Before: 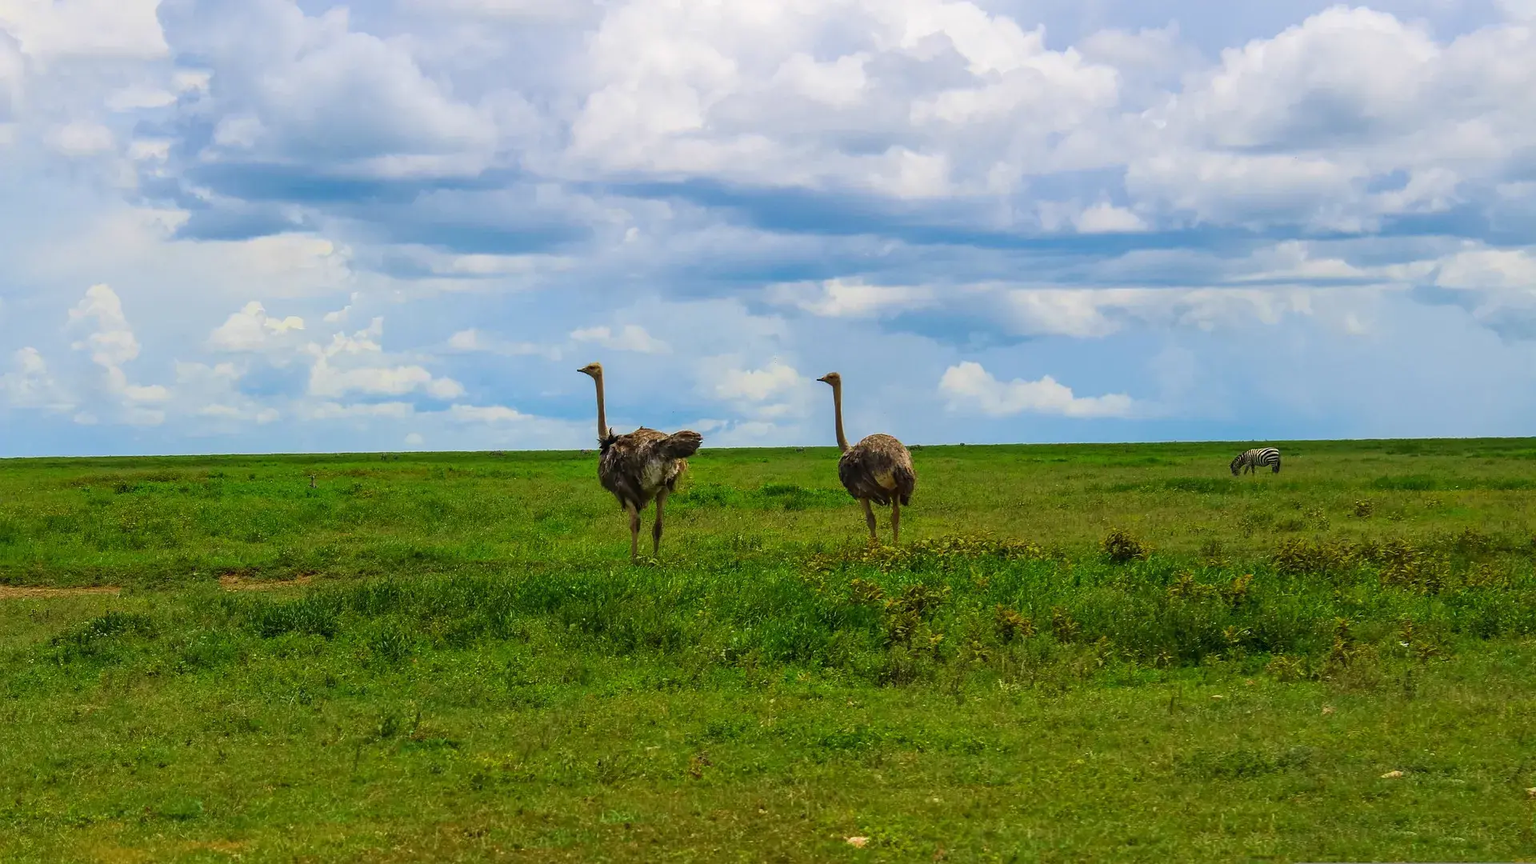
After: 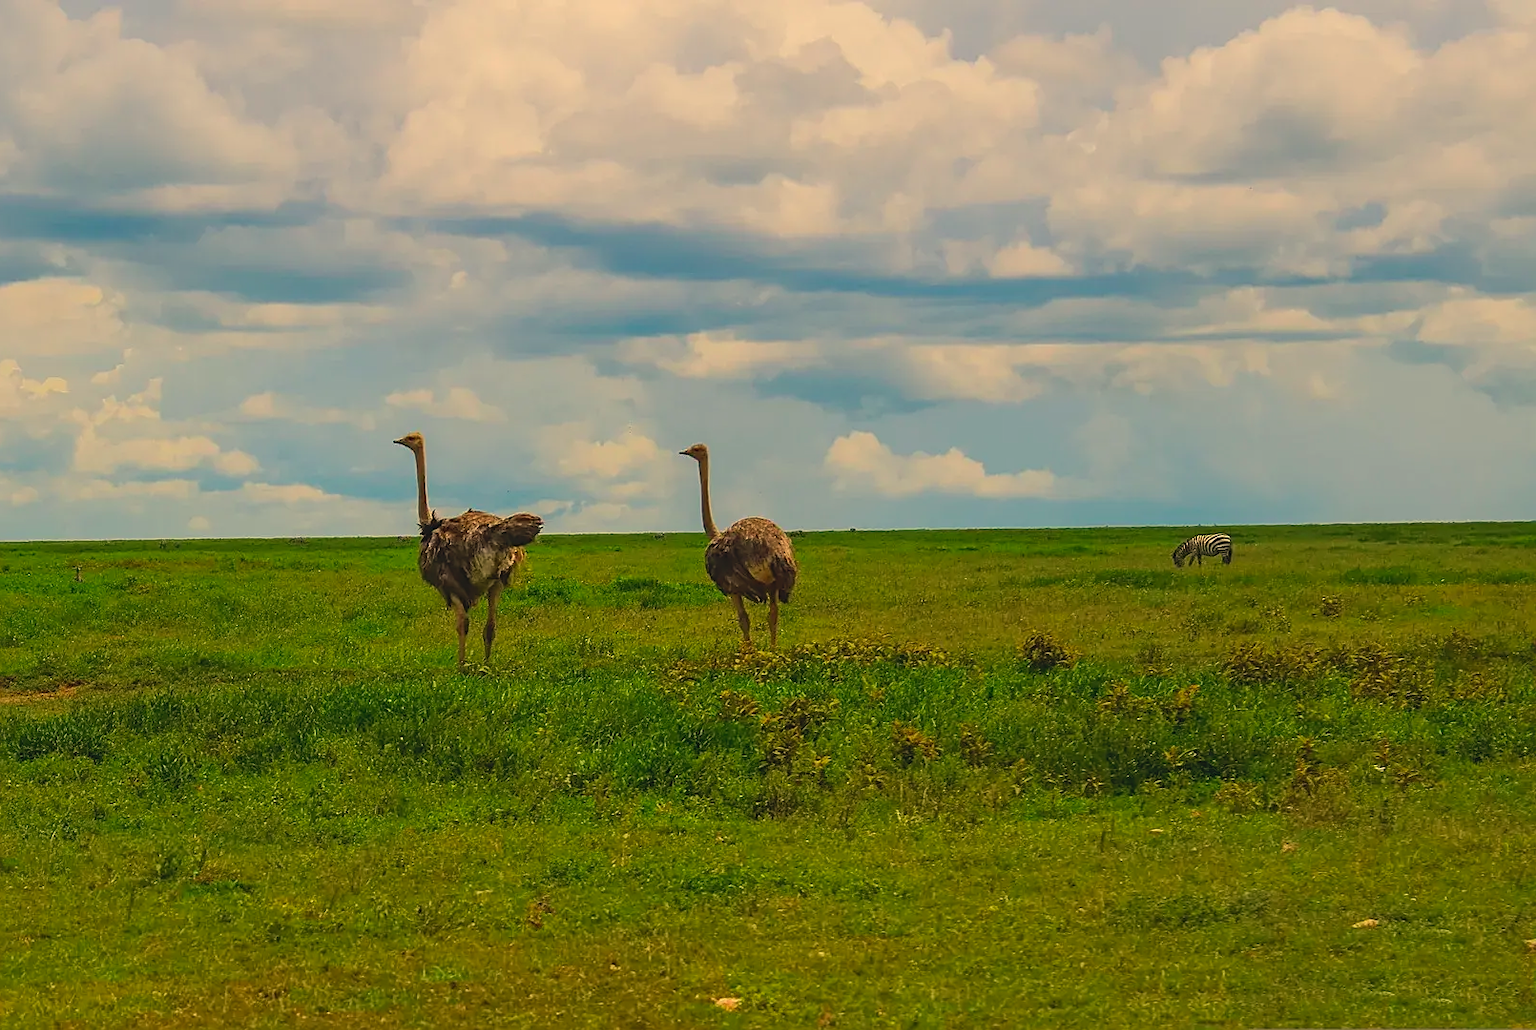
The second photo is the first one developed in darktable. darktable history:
white balance: red 1.138, green 0.996, blue 0.812
sharpen: on, module defaults
exposure: exposure -0.242 EV, compensate highlight preservation false
crop: left 16.145%
lowpass: radius 0.1, contrast 0.85, saturation 1.1, unbound 0
